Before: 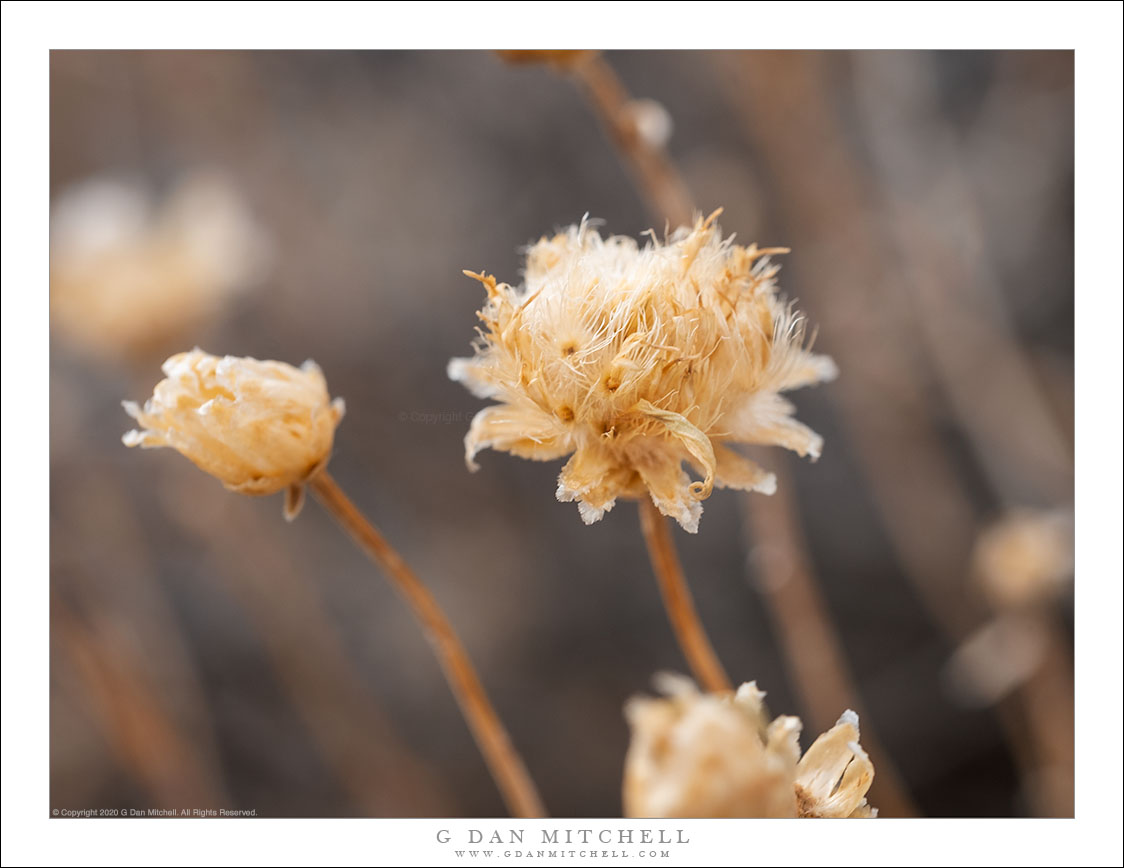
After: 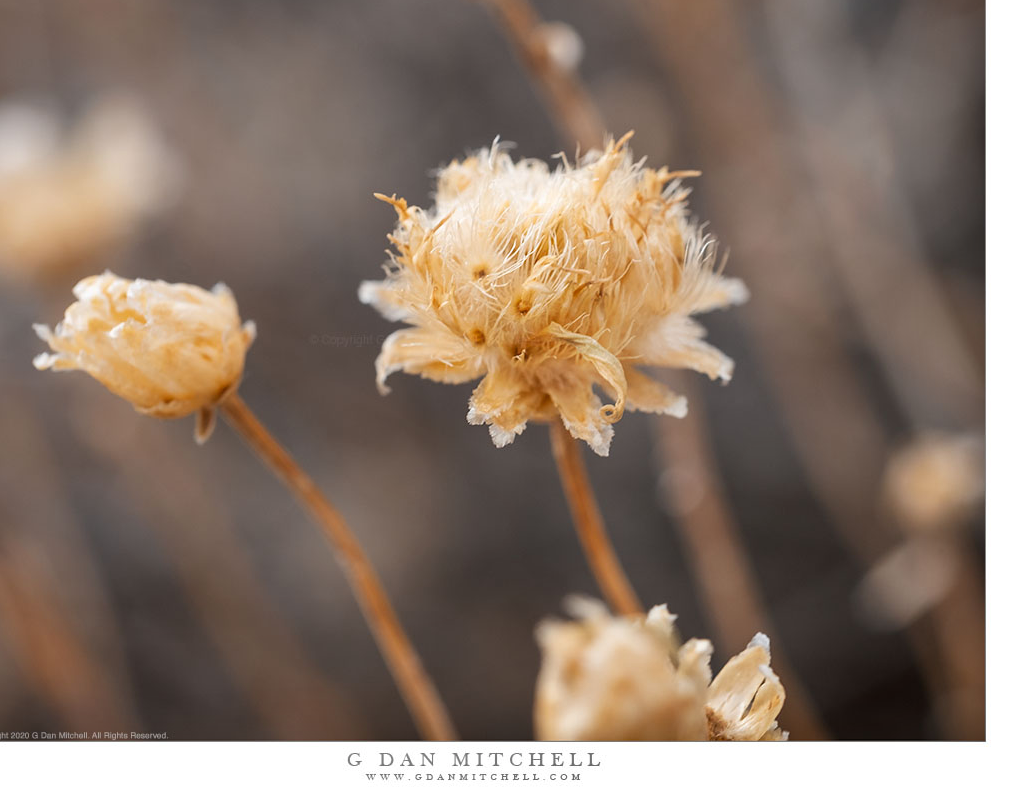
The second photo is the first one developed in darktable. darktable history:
shadows and highlights: soften with gaussian
crop and rotate: left 7.92%, top 8.88%
